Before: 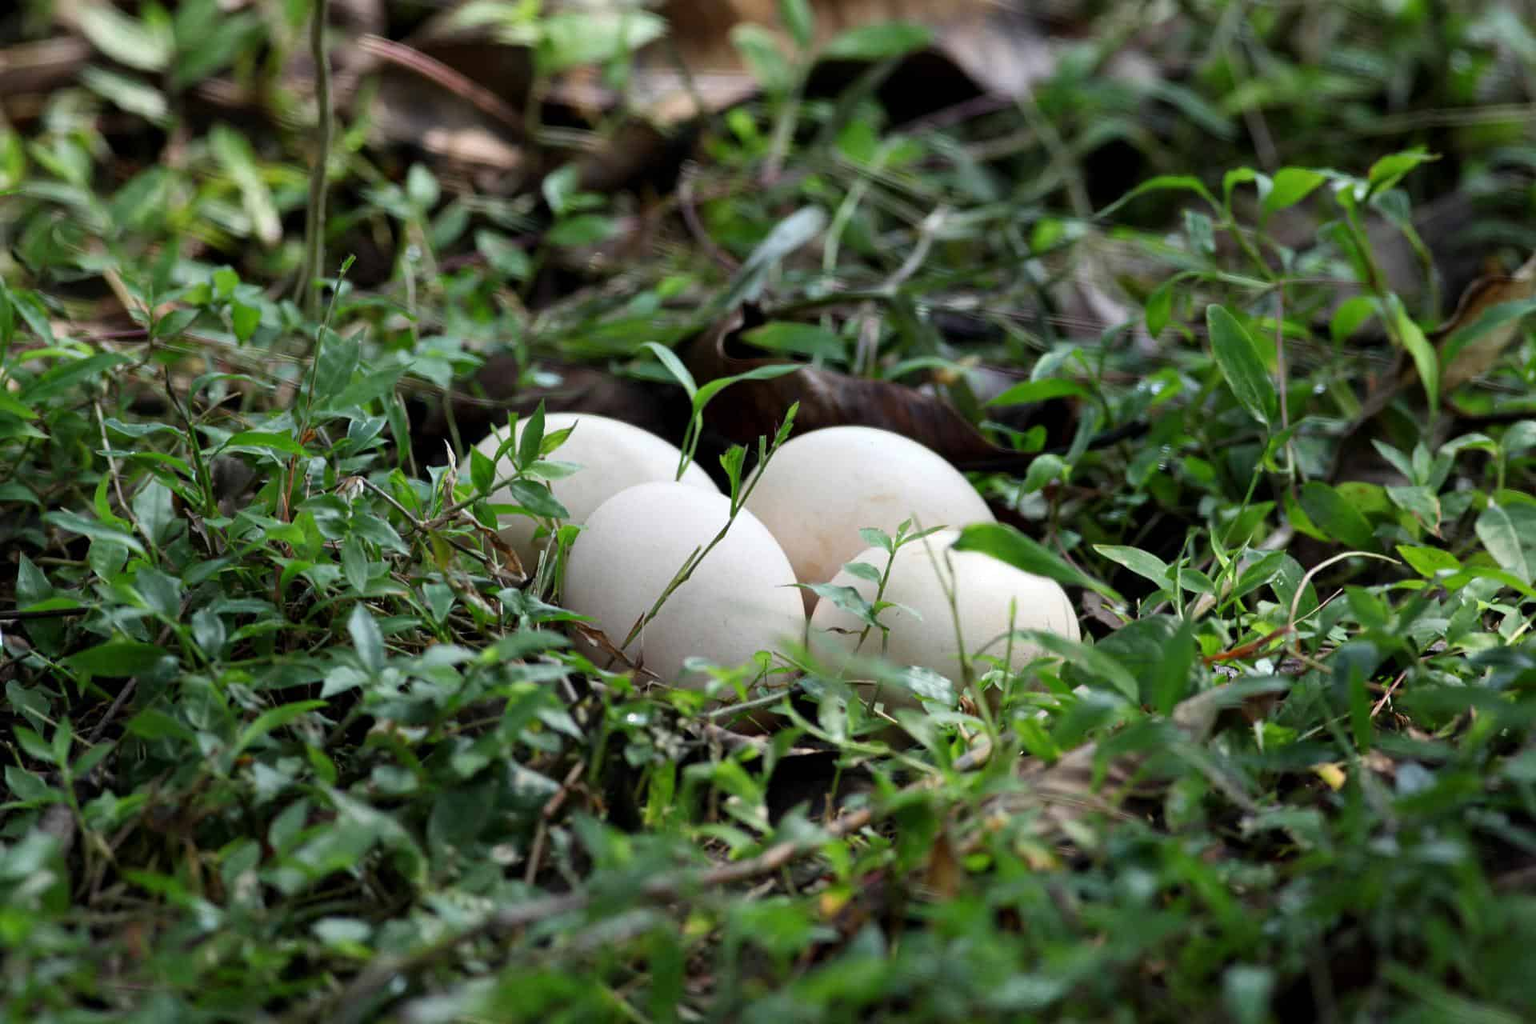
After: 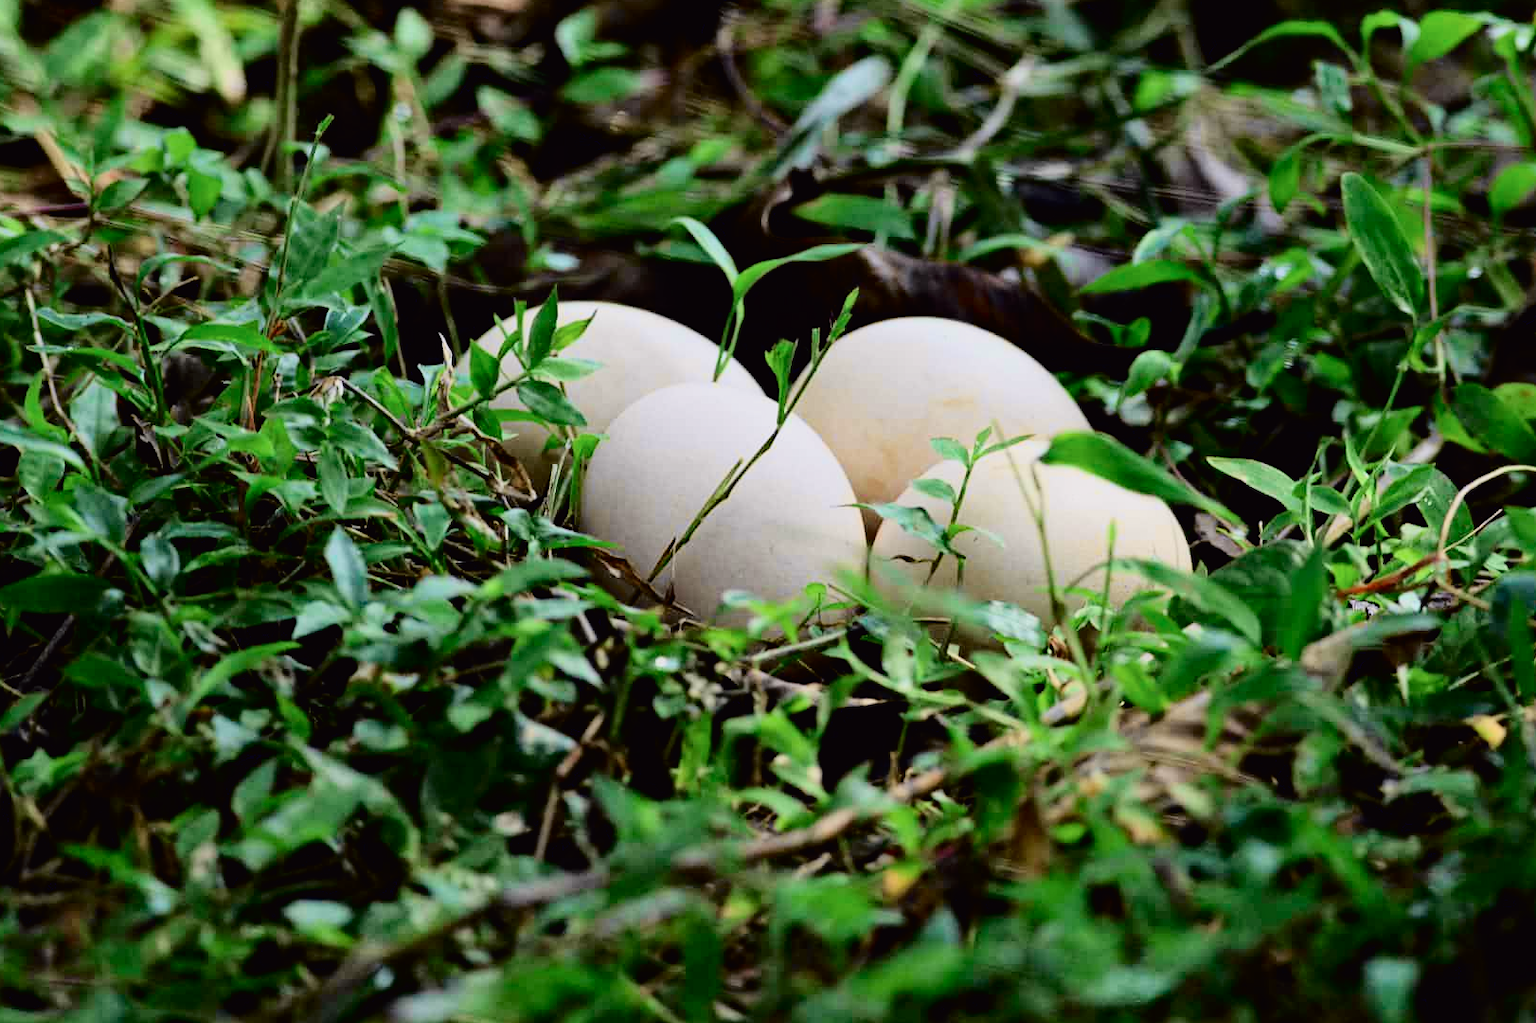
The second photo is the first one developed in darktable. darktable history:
filmic rgb: black relative exposure -7.65 EV, white relative exposure 4.56 EV, hardness 3.61, color science v6 (2022)
crop and rotate: left 4.842%, top 15.51%, right 10.668%
tone curve: curves: ch0 [(0, 0.011) (0.053, 0.026) (0.174, 0.115) (0.398, 0.444) (0.673, 0.775) (0.829, 0.906) (0.991, 0.981)]; ch1 [(0, 0) (0.264, 0.22) (0.407, 0.373) (0.463, 0.457) (0.492, 0.501) (0.512, 0.513) (0.54, 0.543) (0.585, 0.617) (0.659, 0.686) (0.78, 0.8) (1, 1)]; ch2 [(0, 0) (0.438, 0.449) (0.473, 0.469) (0.503, 0.5) (0.523, 0.534) (0.562, 0.591) (0.612, 0.627) (0.701, 0.707) (1, 1)], color space Lab, independent channels, preserve colors none
haze removal: strength 0.29, distance 0.25, compatibility mode true, adaptive false
